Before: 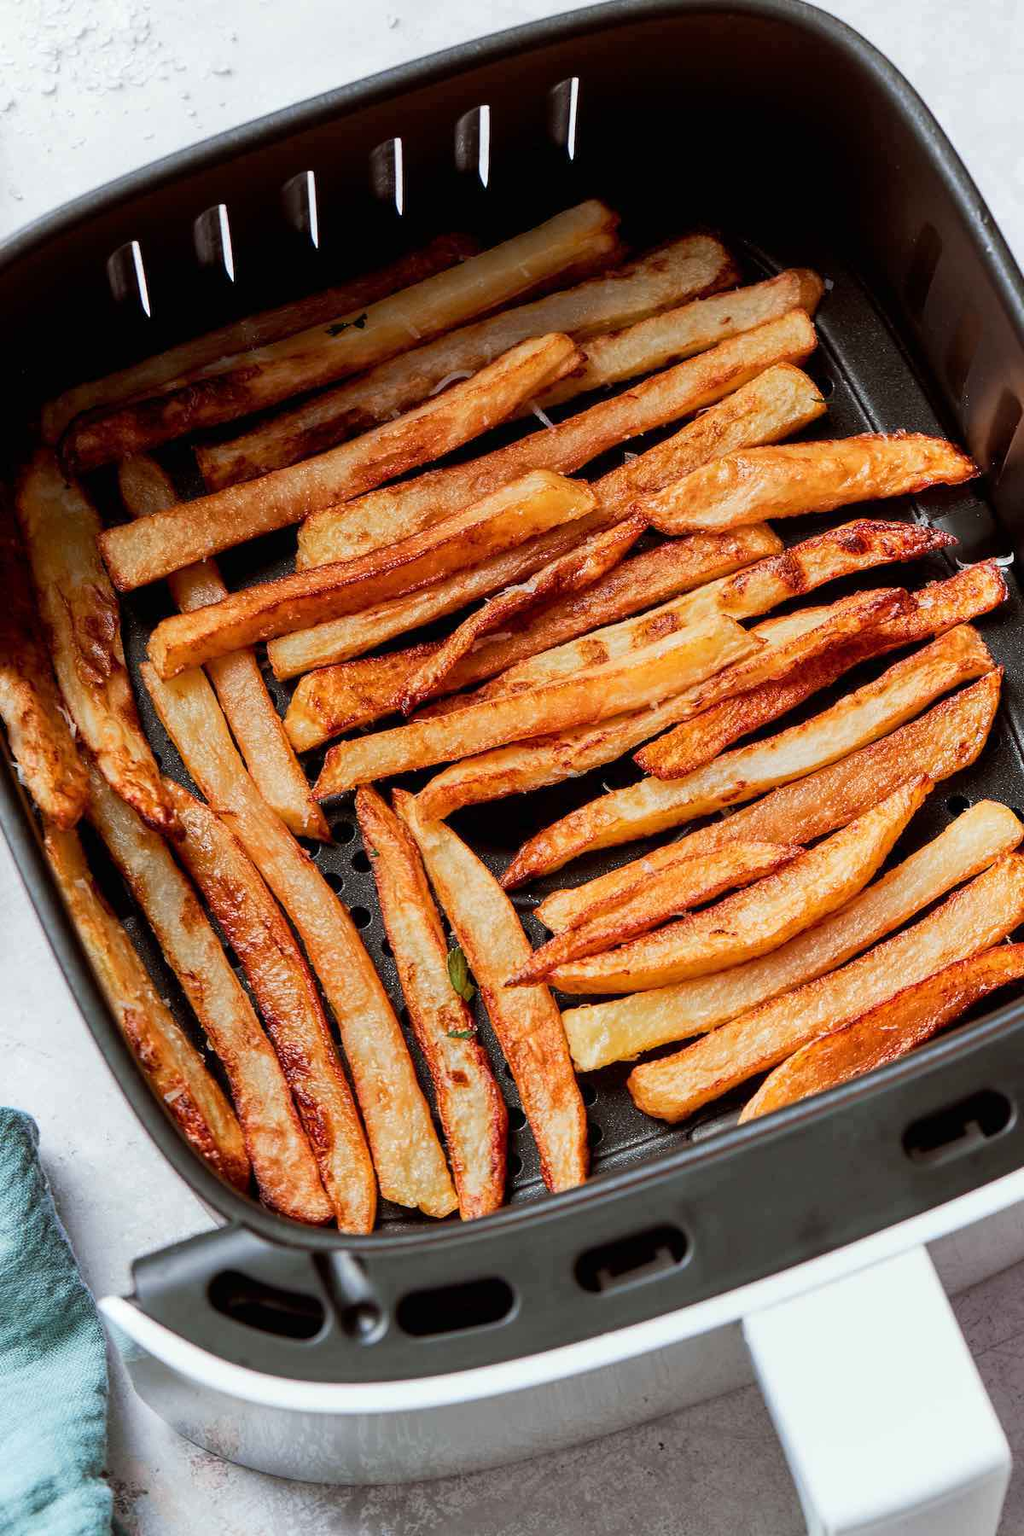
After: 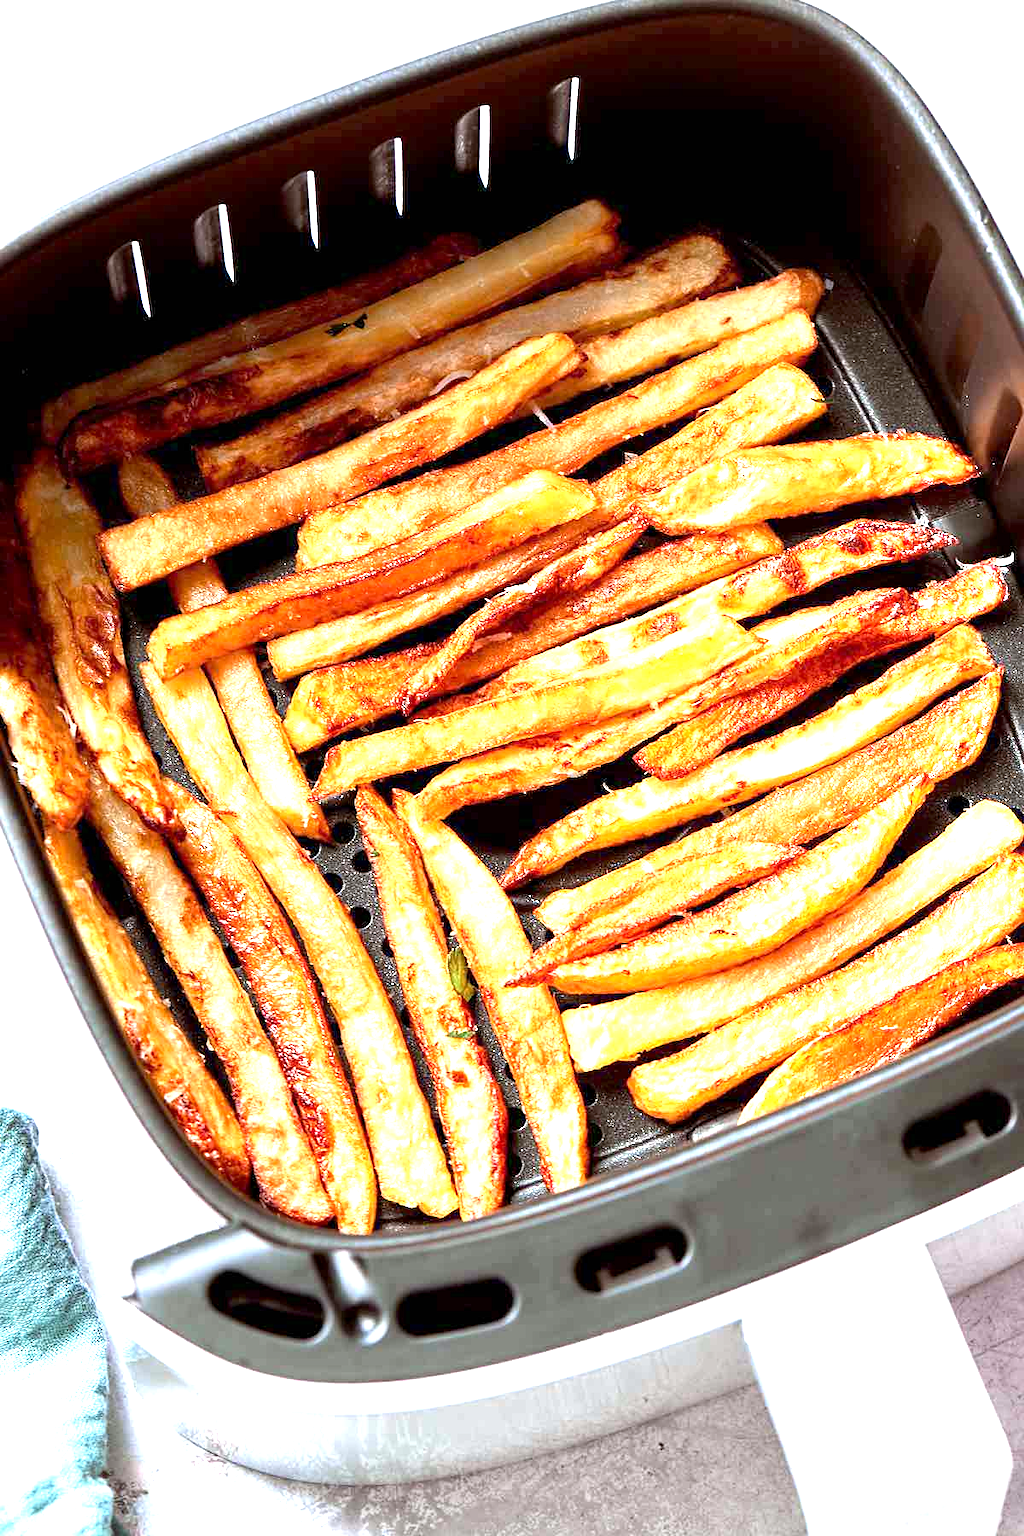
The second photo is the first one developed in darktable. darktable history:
exposure: black level correction 0.001, exposure 1.719 EV, compensate exposure bias true, compensate highlight preservation false
sharpen: amount 0.2
white balance: red 0.982, blue 1.018
